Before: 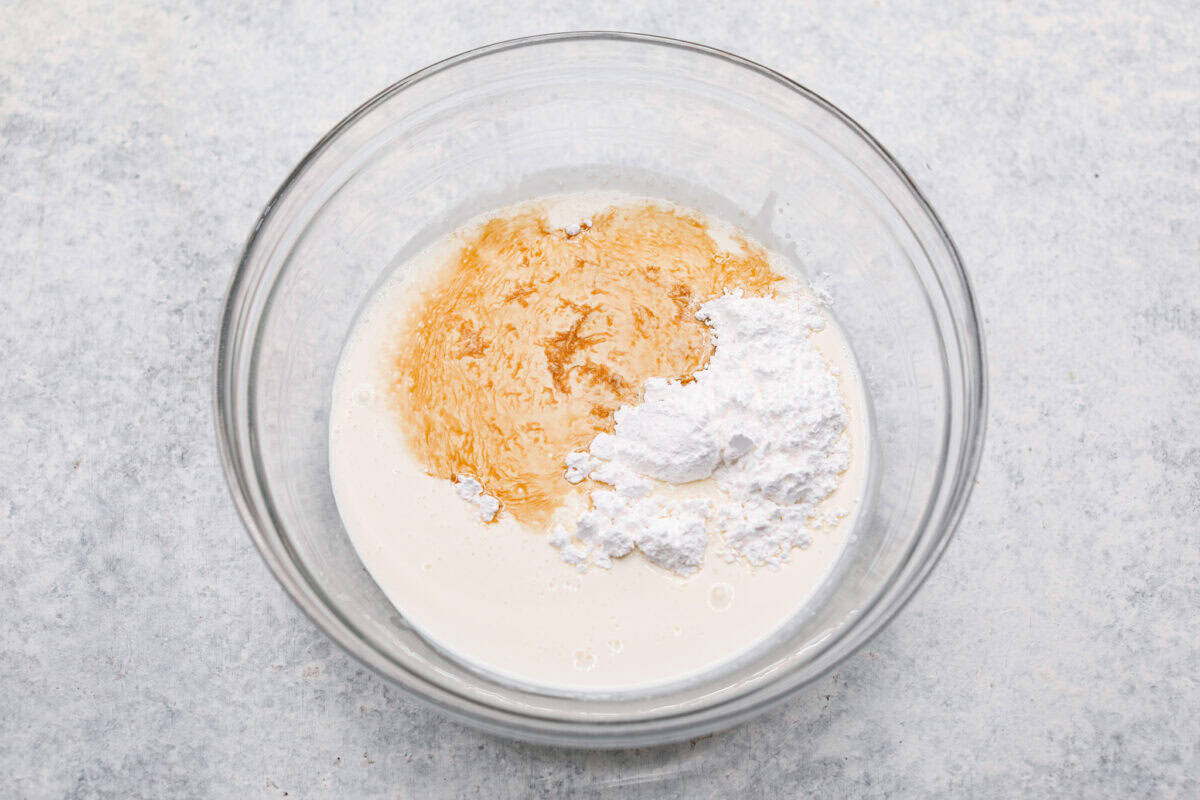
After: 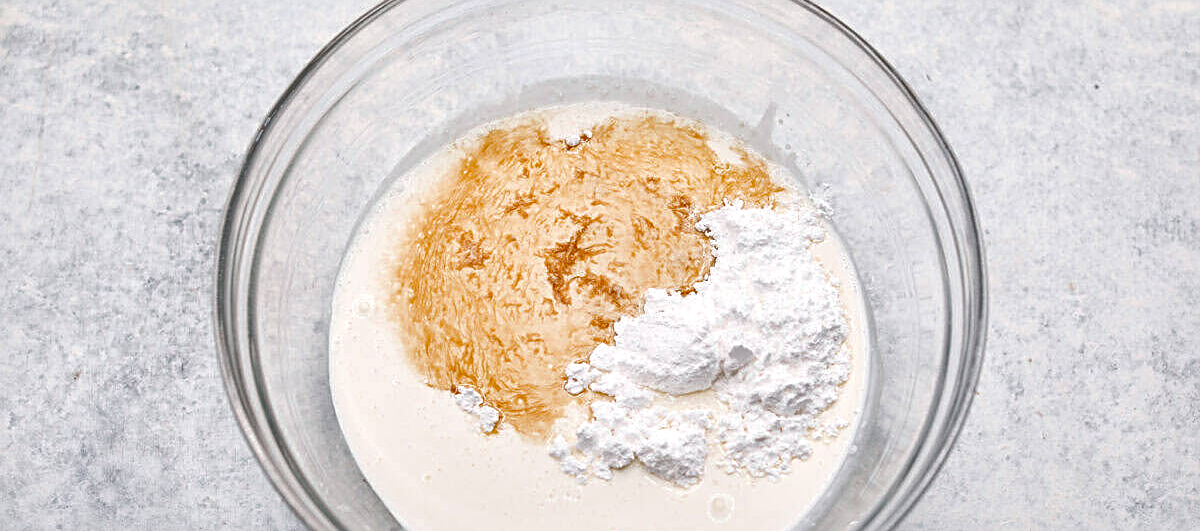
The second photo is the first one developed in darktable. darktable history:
crop: top 11.134%, bottom 22.423%
sharpen: on, module defaults
local contrast: mode bilateral grid, contrast 51, coarseness 49, detail 150%, midtone range 0.2
